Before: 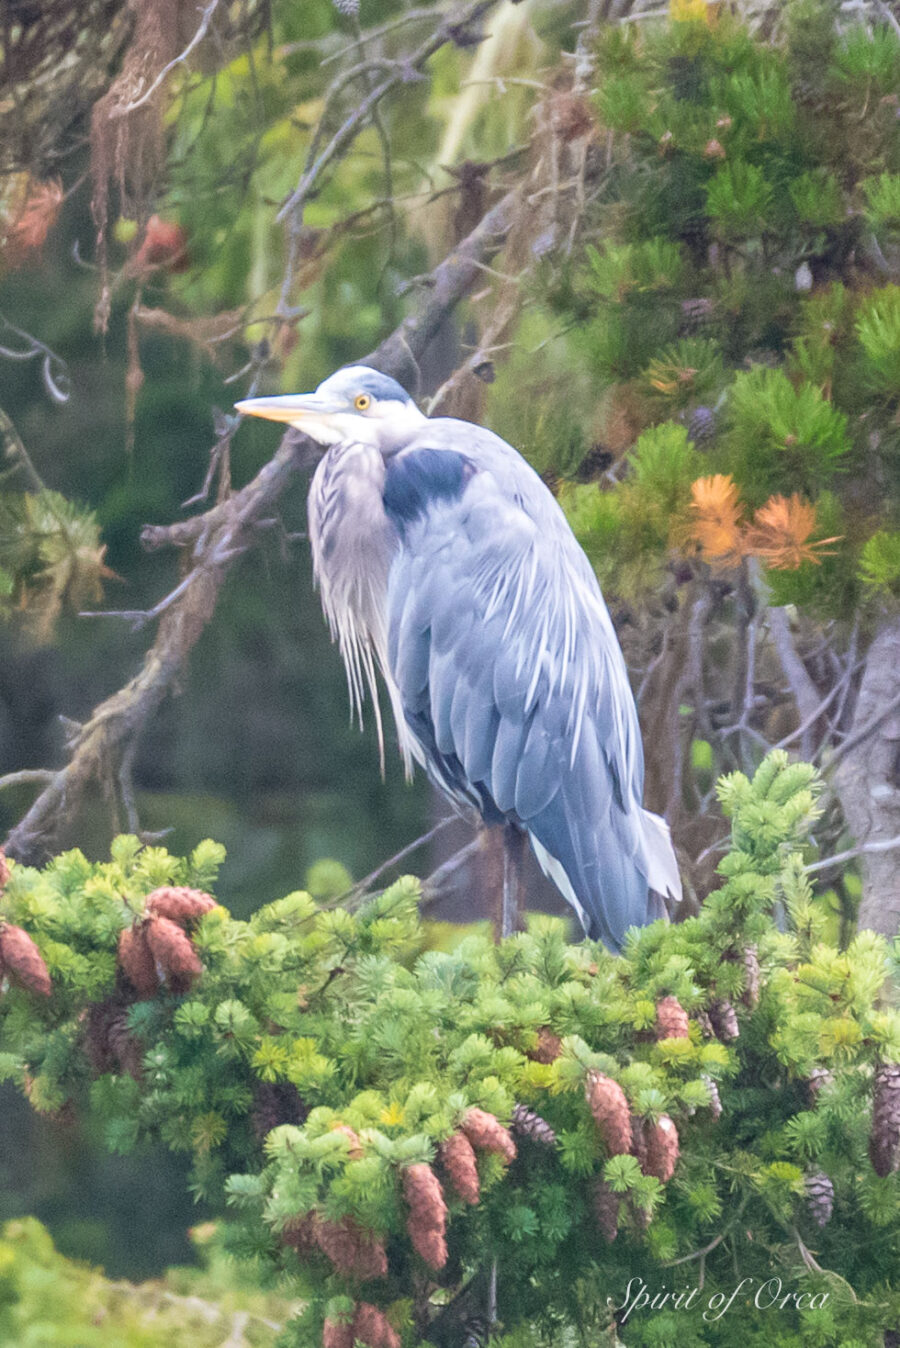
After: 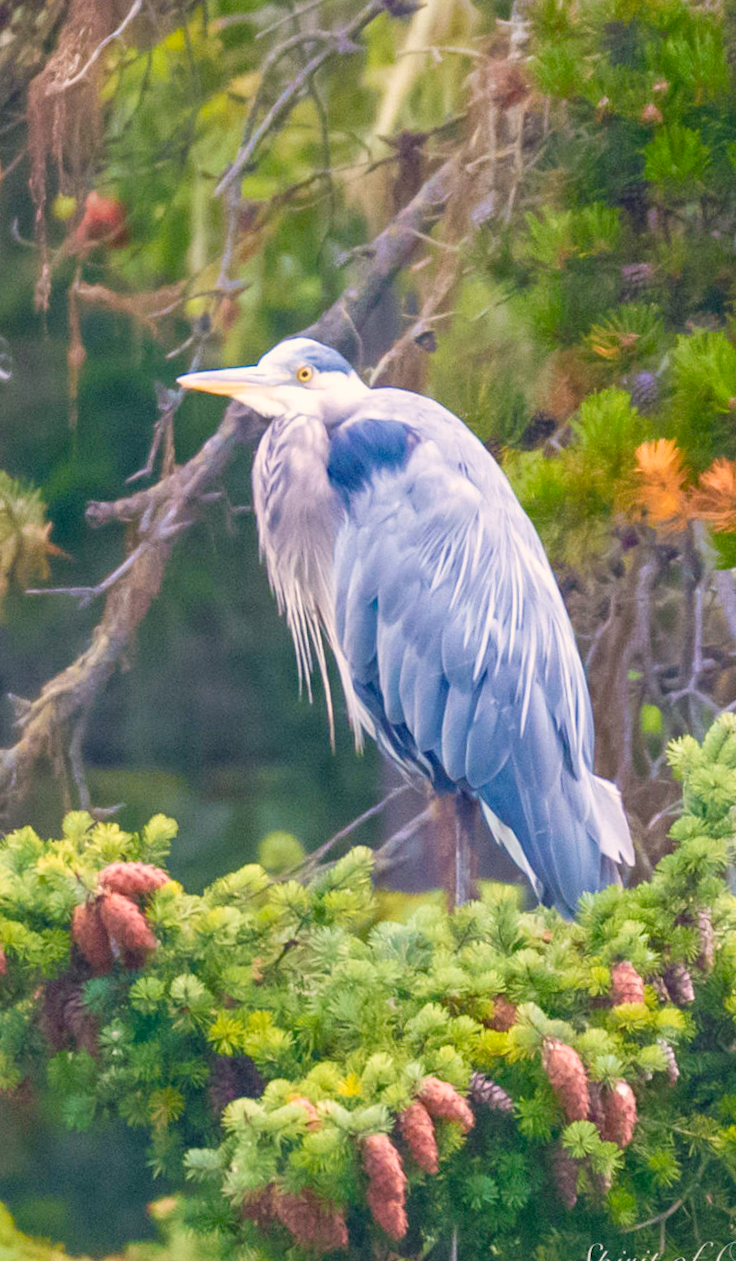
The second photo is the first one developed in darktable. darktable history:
exposure: compensate highlight preservation false
crop and rotate: angle 1.19°, left 4.418%, top 0.794%, right 11.249%, bottom 2.695%
color balance rgb: highlights gain › chroma 3.015%, highlights gain › hue 60.07°, linear chroma grading › global chroma 14.966%, perceptual saturation grading › global saturation 20%, perceptual saturation grading › highlights -25.161%, perceptual saturation grading › shadows 49.252%, global vibrance 9.282%
